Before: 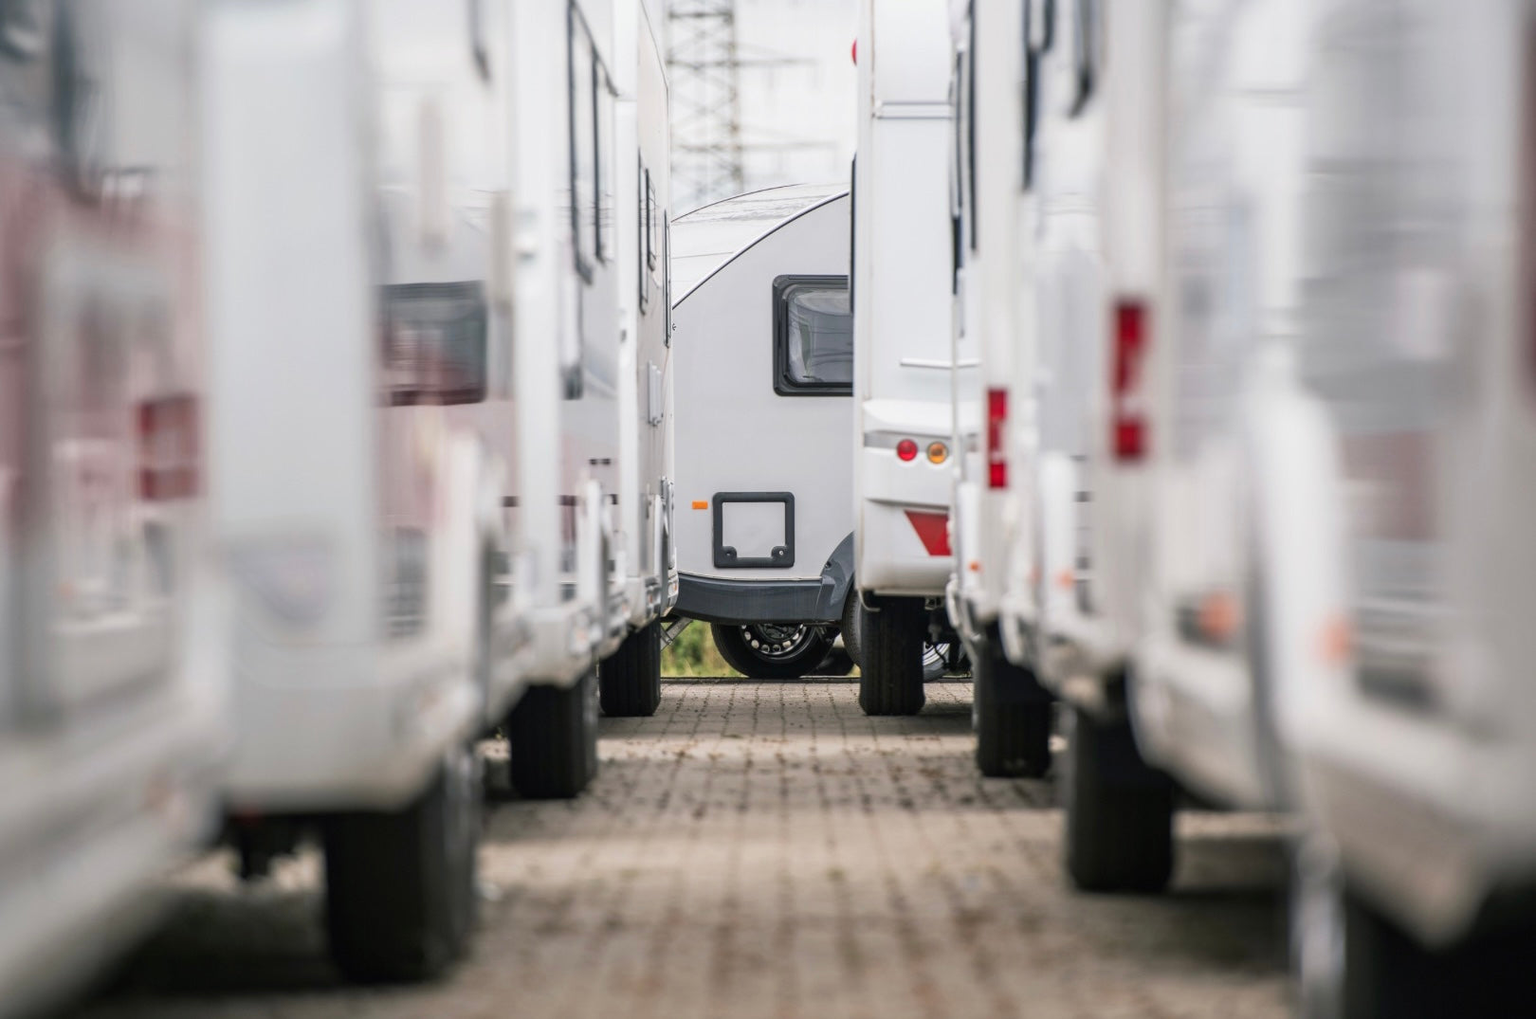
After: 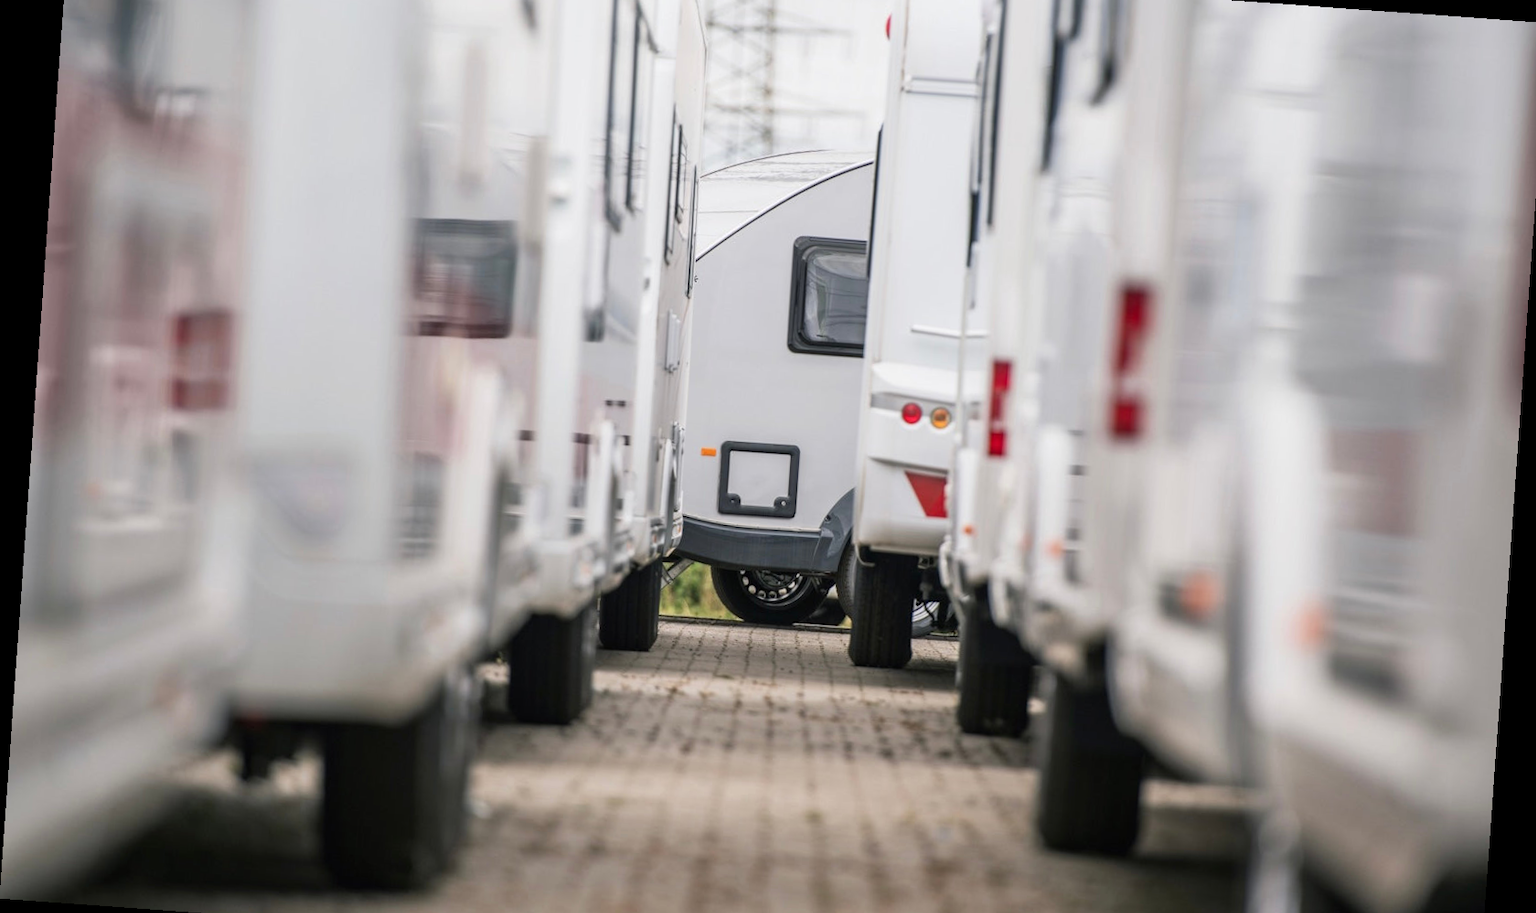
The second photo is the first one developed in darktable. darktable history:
crop: top 7.625%, bottom 8.027%
rotate and perspective: rotation 4.1°, automatic cropping off
